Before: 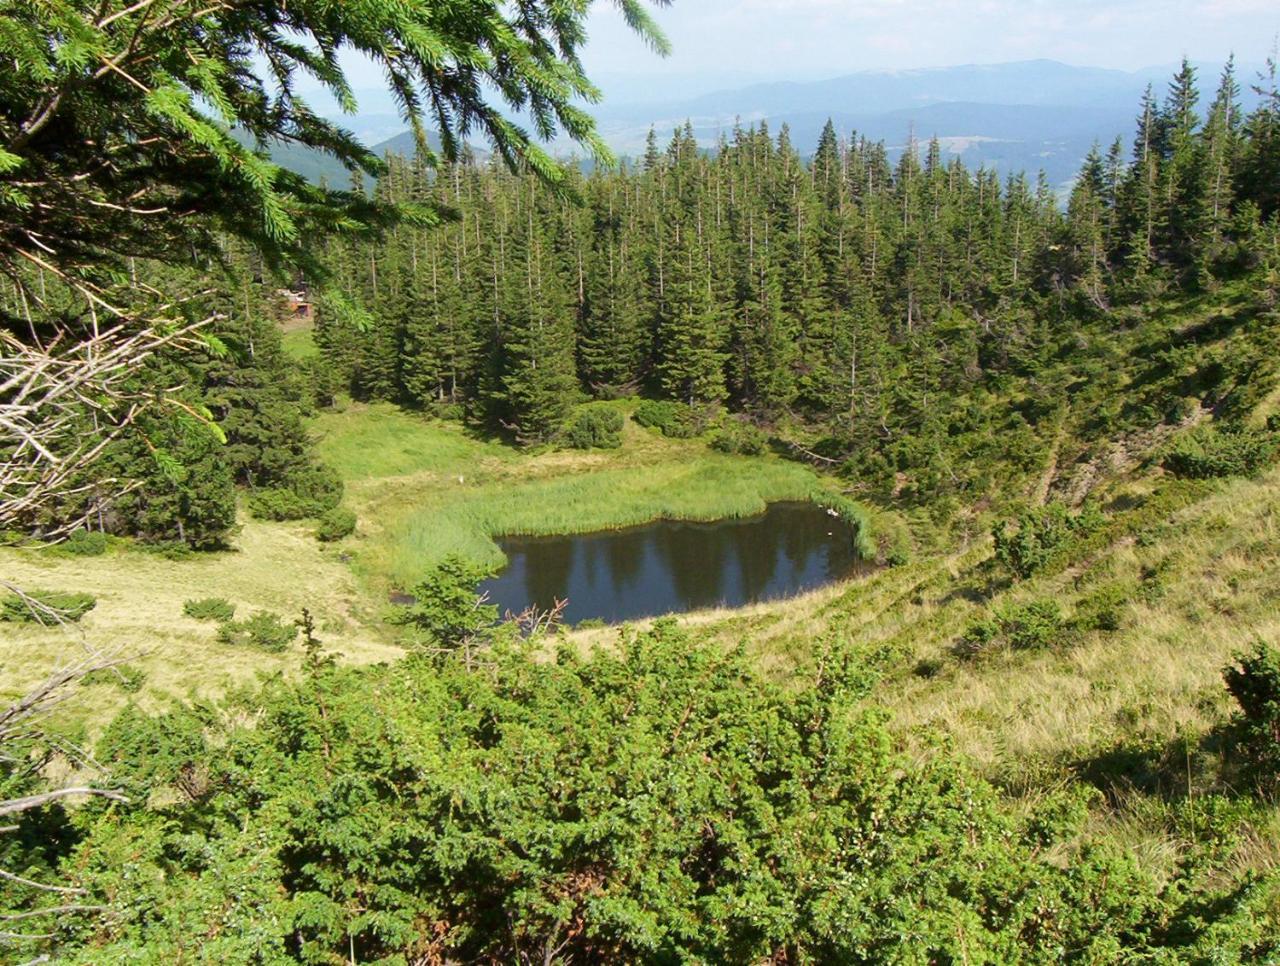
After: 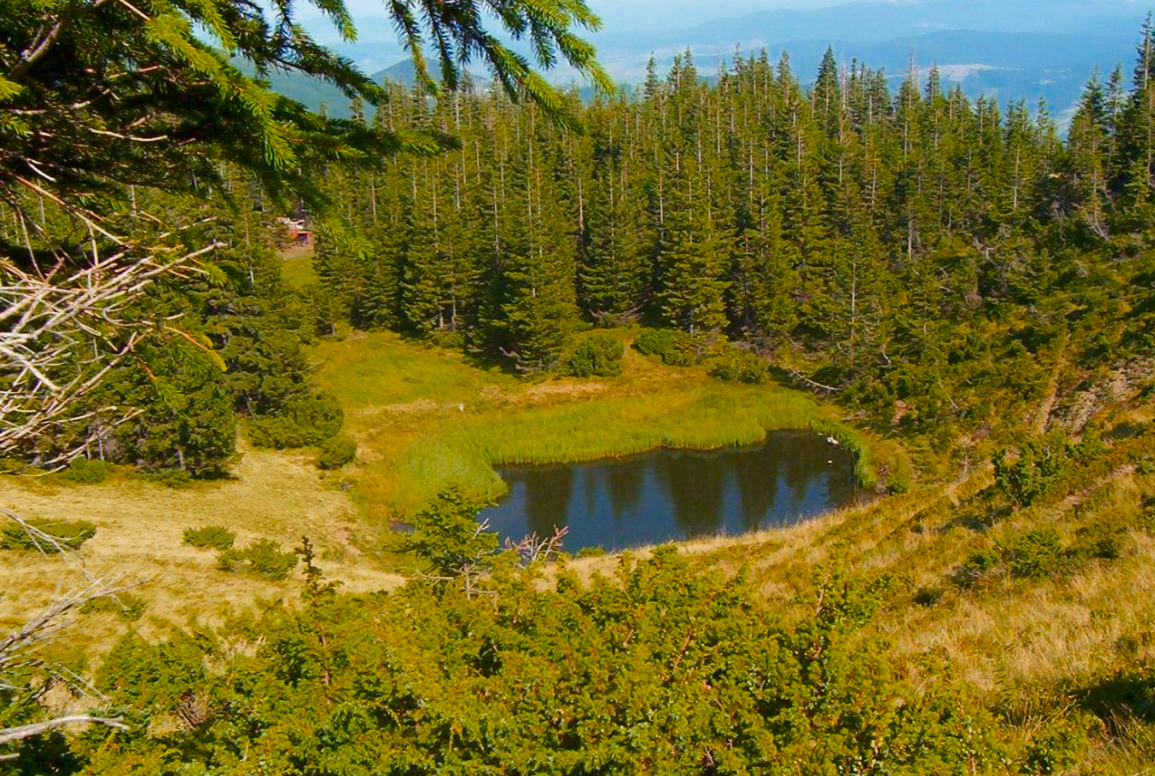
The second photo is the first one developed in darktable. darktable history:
crop: top 7.545%, right 9.732%, bottom 12.085%
color zones: curves: ch0 [(0.473, 0.374) (0.742, 0.784)]; ch1 [(0.354, 0.737) (0.742, 0.705)]; ch2 [(0.318, 0.421) (0.758, 0.532)]
